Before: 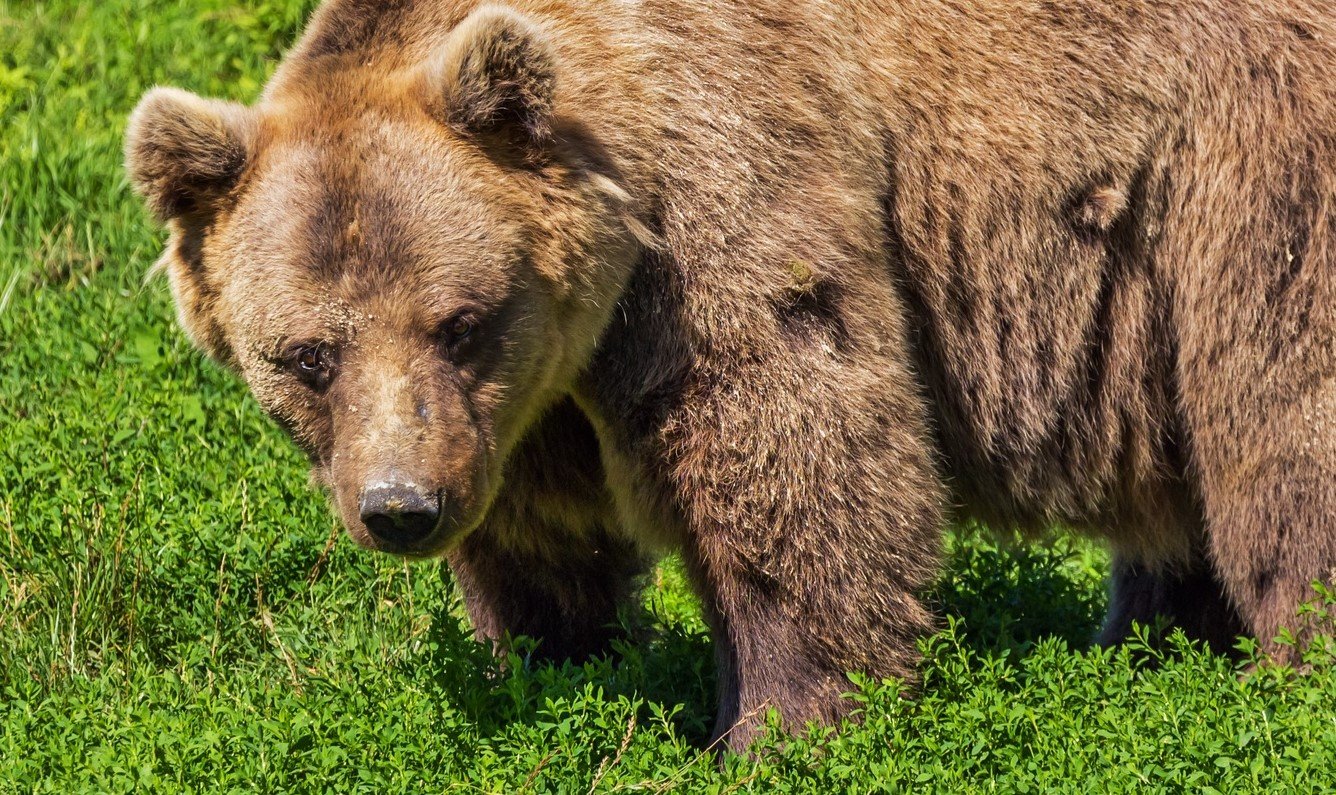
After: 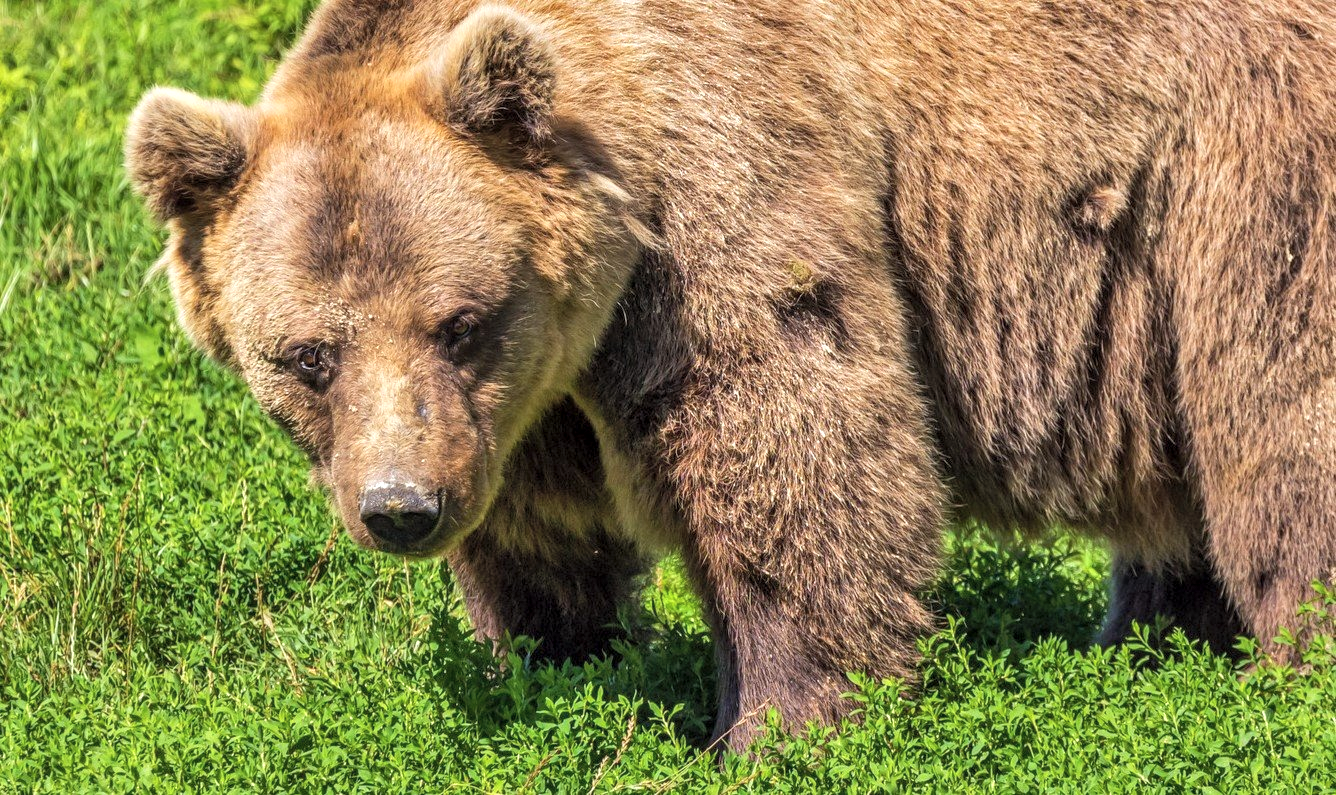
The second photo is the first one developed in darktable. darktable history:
local contrast: on, module defaults
contrast brightness saturation: brightness 0.124
exposure: exposure 0.209 EV, compensate exposure bias true, compensate highlight preservation false
